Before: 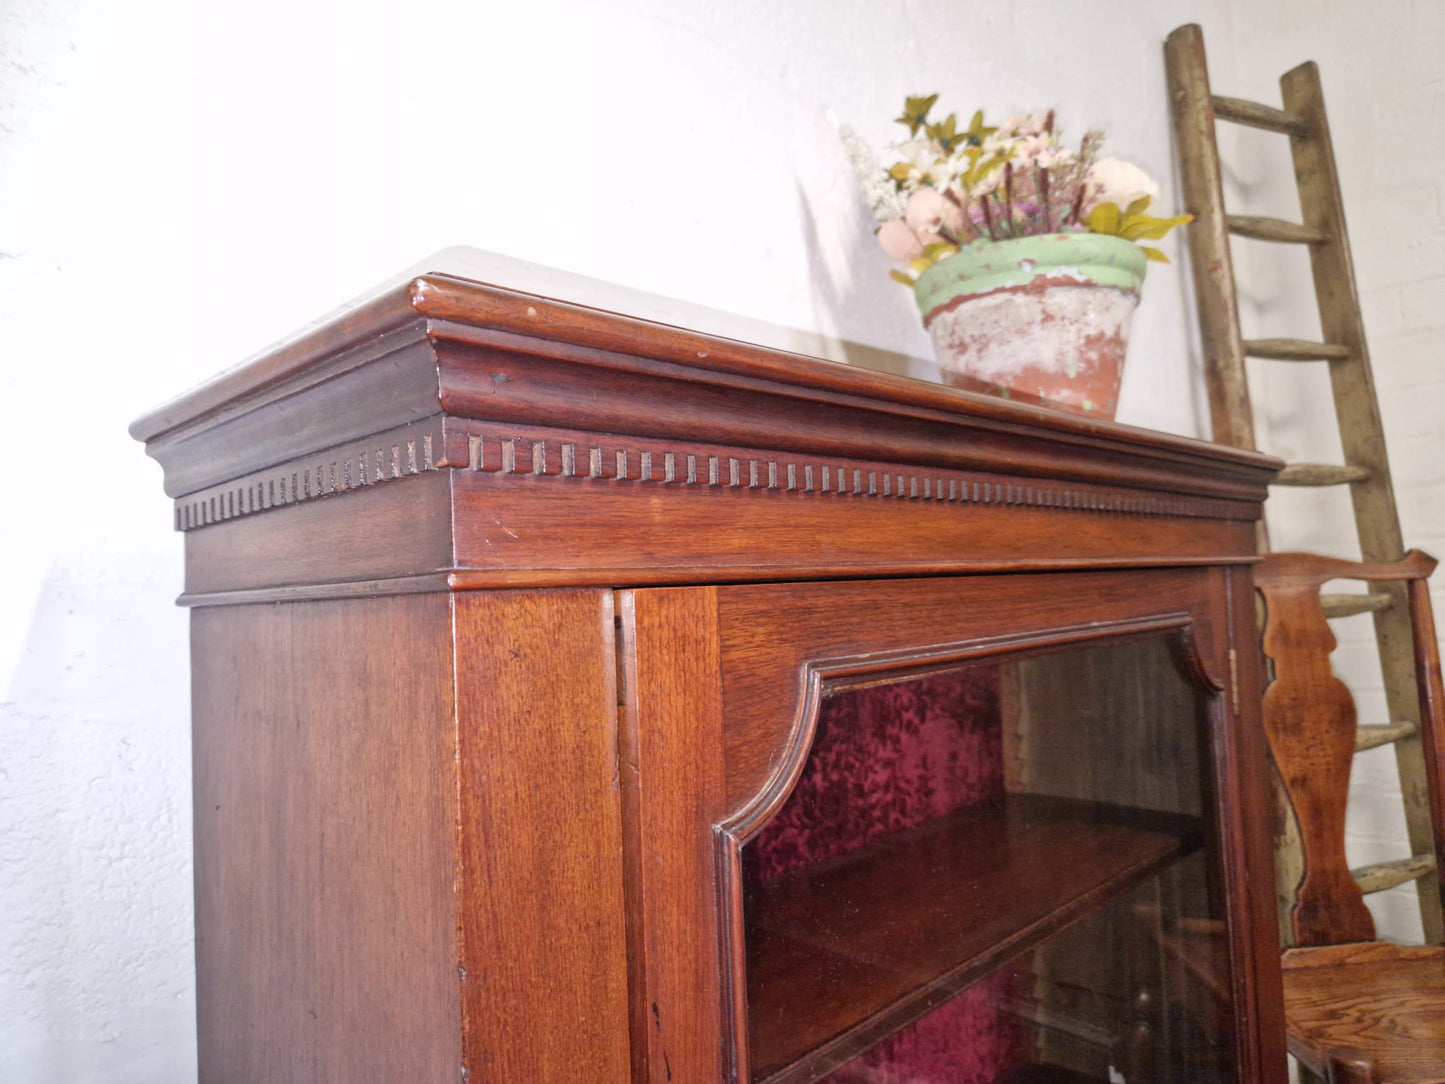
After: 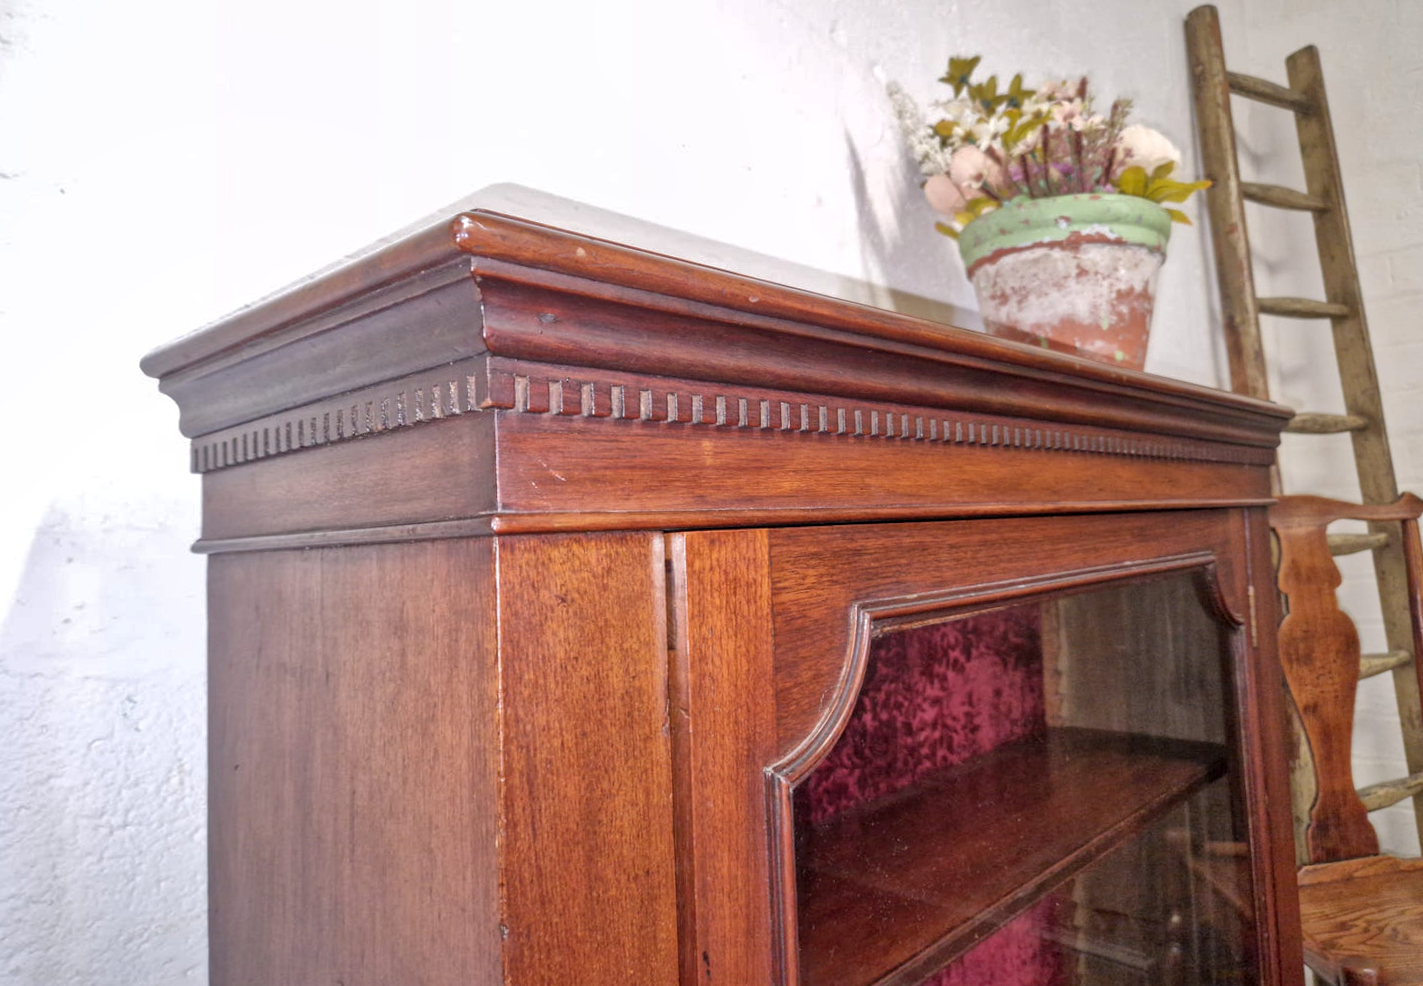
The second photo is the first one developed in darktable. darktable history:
rotate and perspective: rotation -0.013°, lens shift (vertical) -0.027, lens shift (horizontal) 0.178, crop left 0.016, crop right 0.989, crop top 0.082, crop bottom 0.918
white balance: red 1, blue 1
shadows and highlights: on, module defaults
local contrast: on, module defaults
